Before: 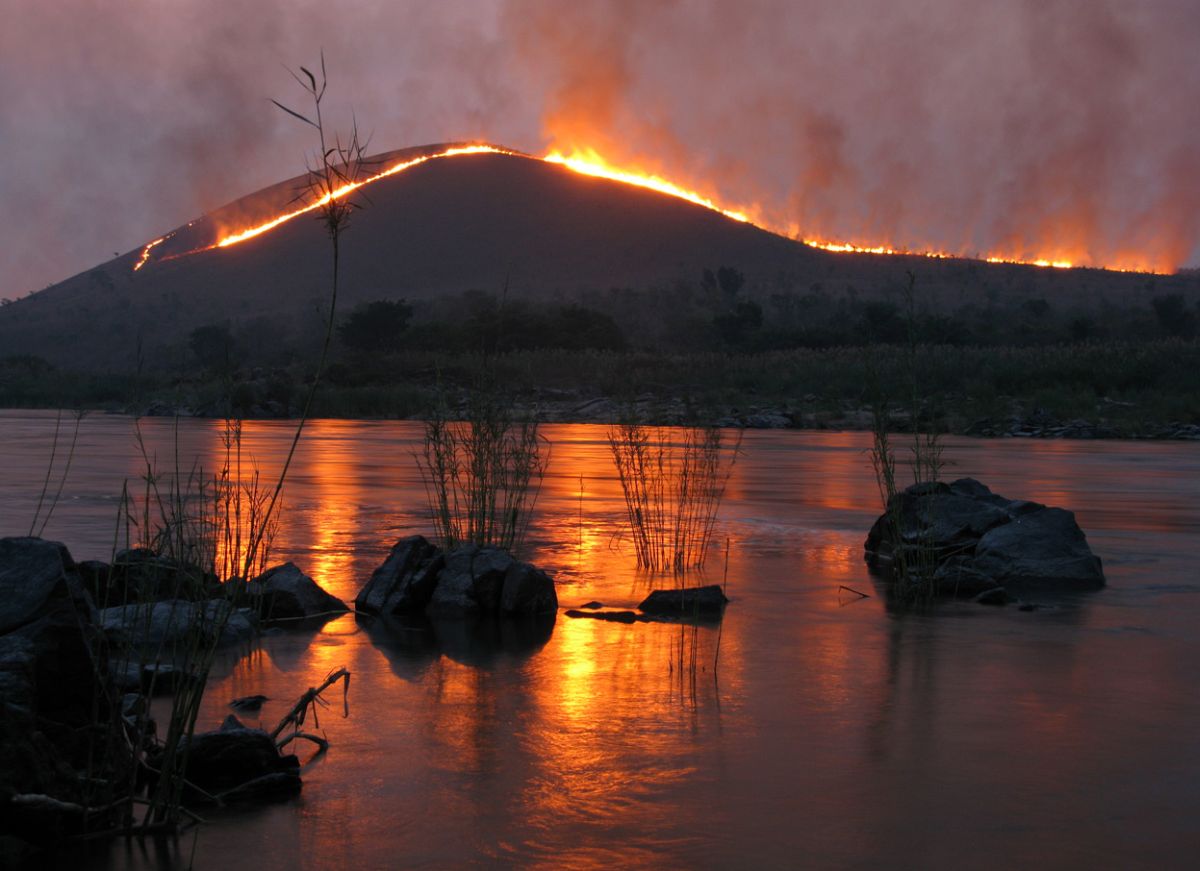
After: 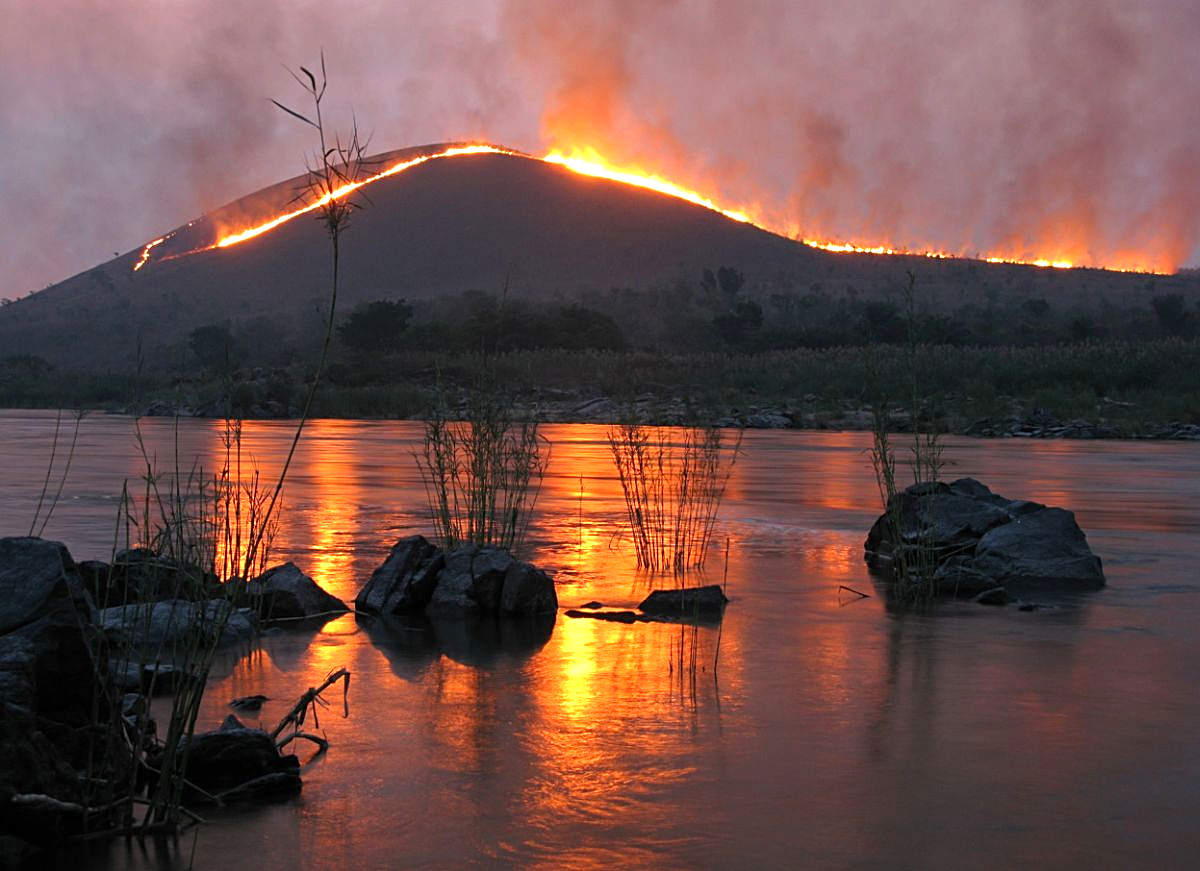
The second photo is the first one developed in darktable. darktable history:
exposure: exposure 0.657 EV, compensate highlight preservation false
sharpen: on, module defaults
